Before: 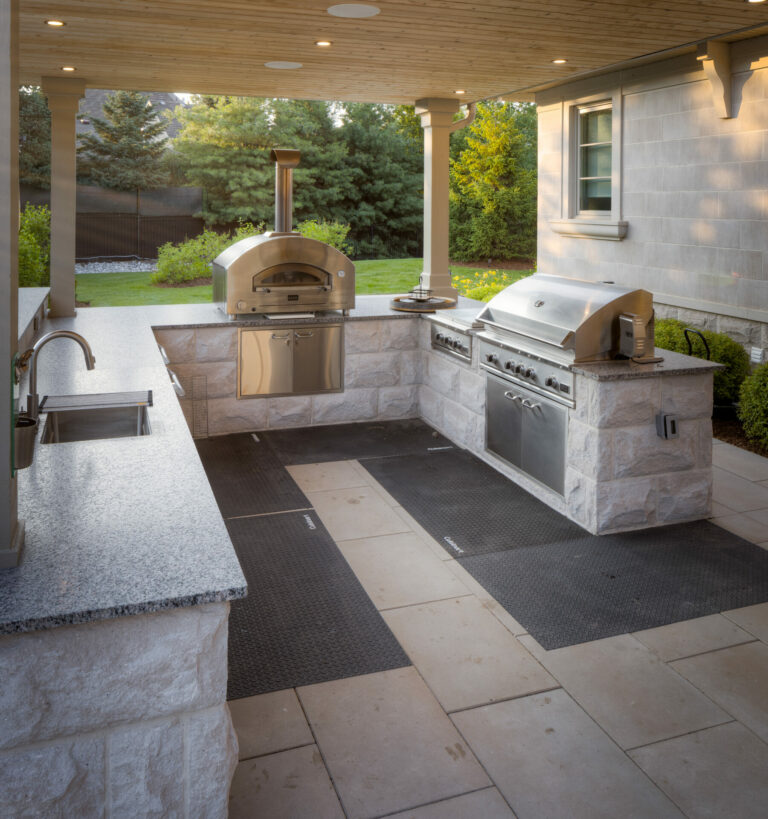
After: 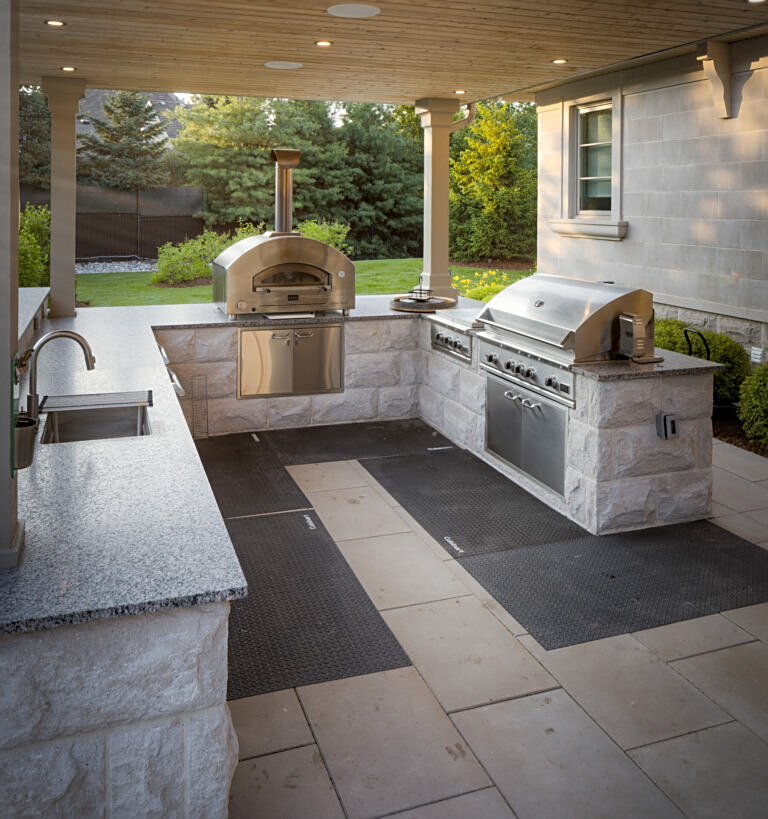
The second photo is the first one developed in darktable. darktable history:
sharpen: amount 0.489
vignetting: fall-off start 99.17%, fall-off radius 65.08%, automatic ratio true
